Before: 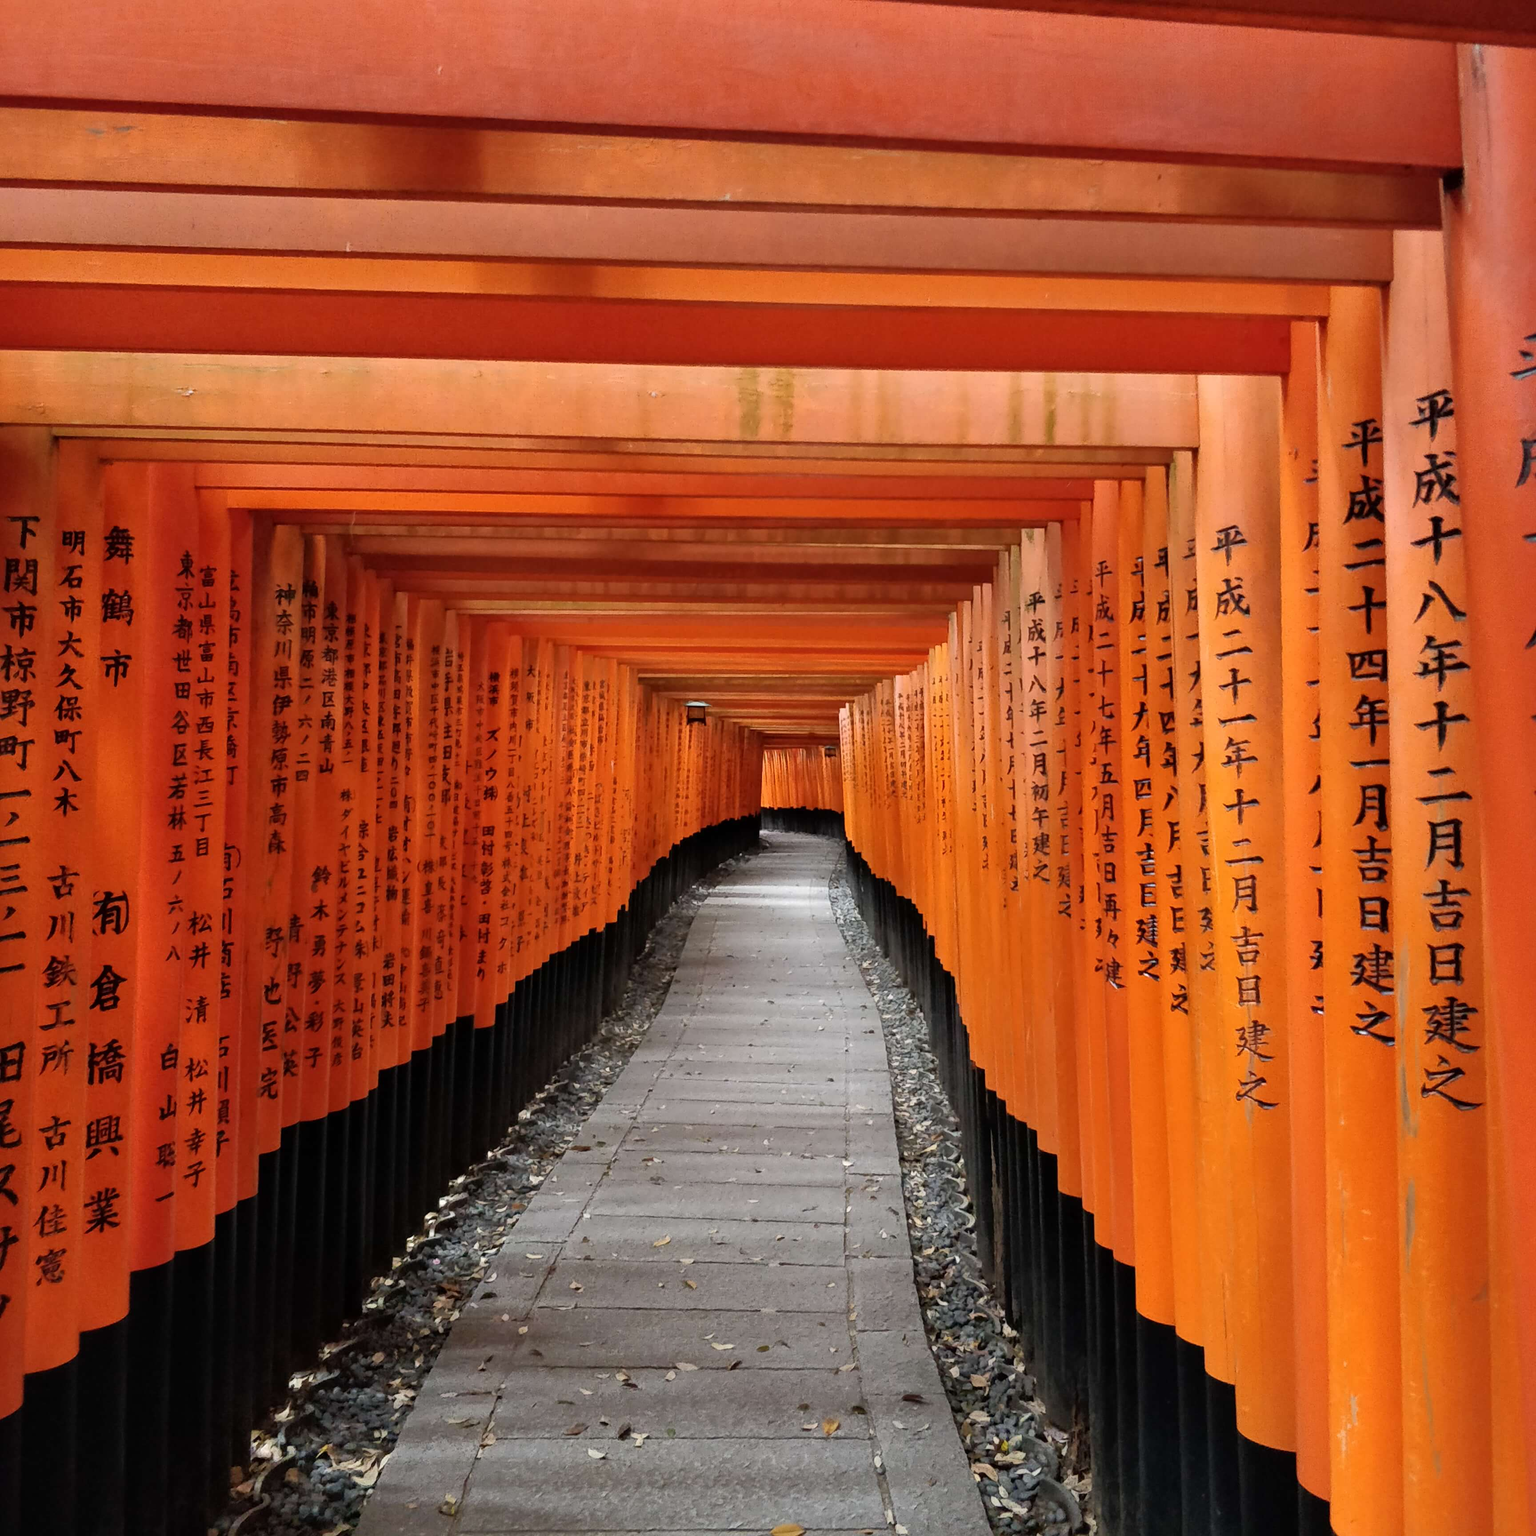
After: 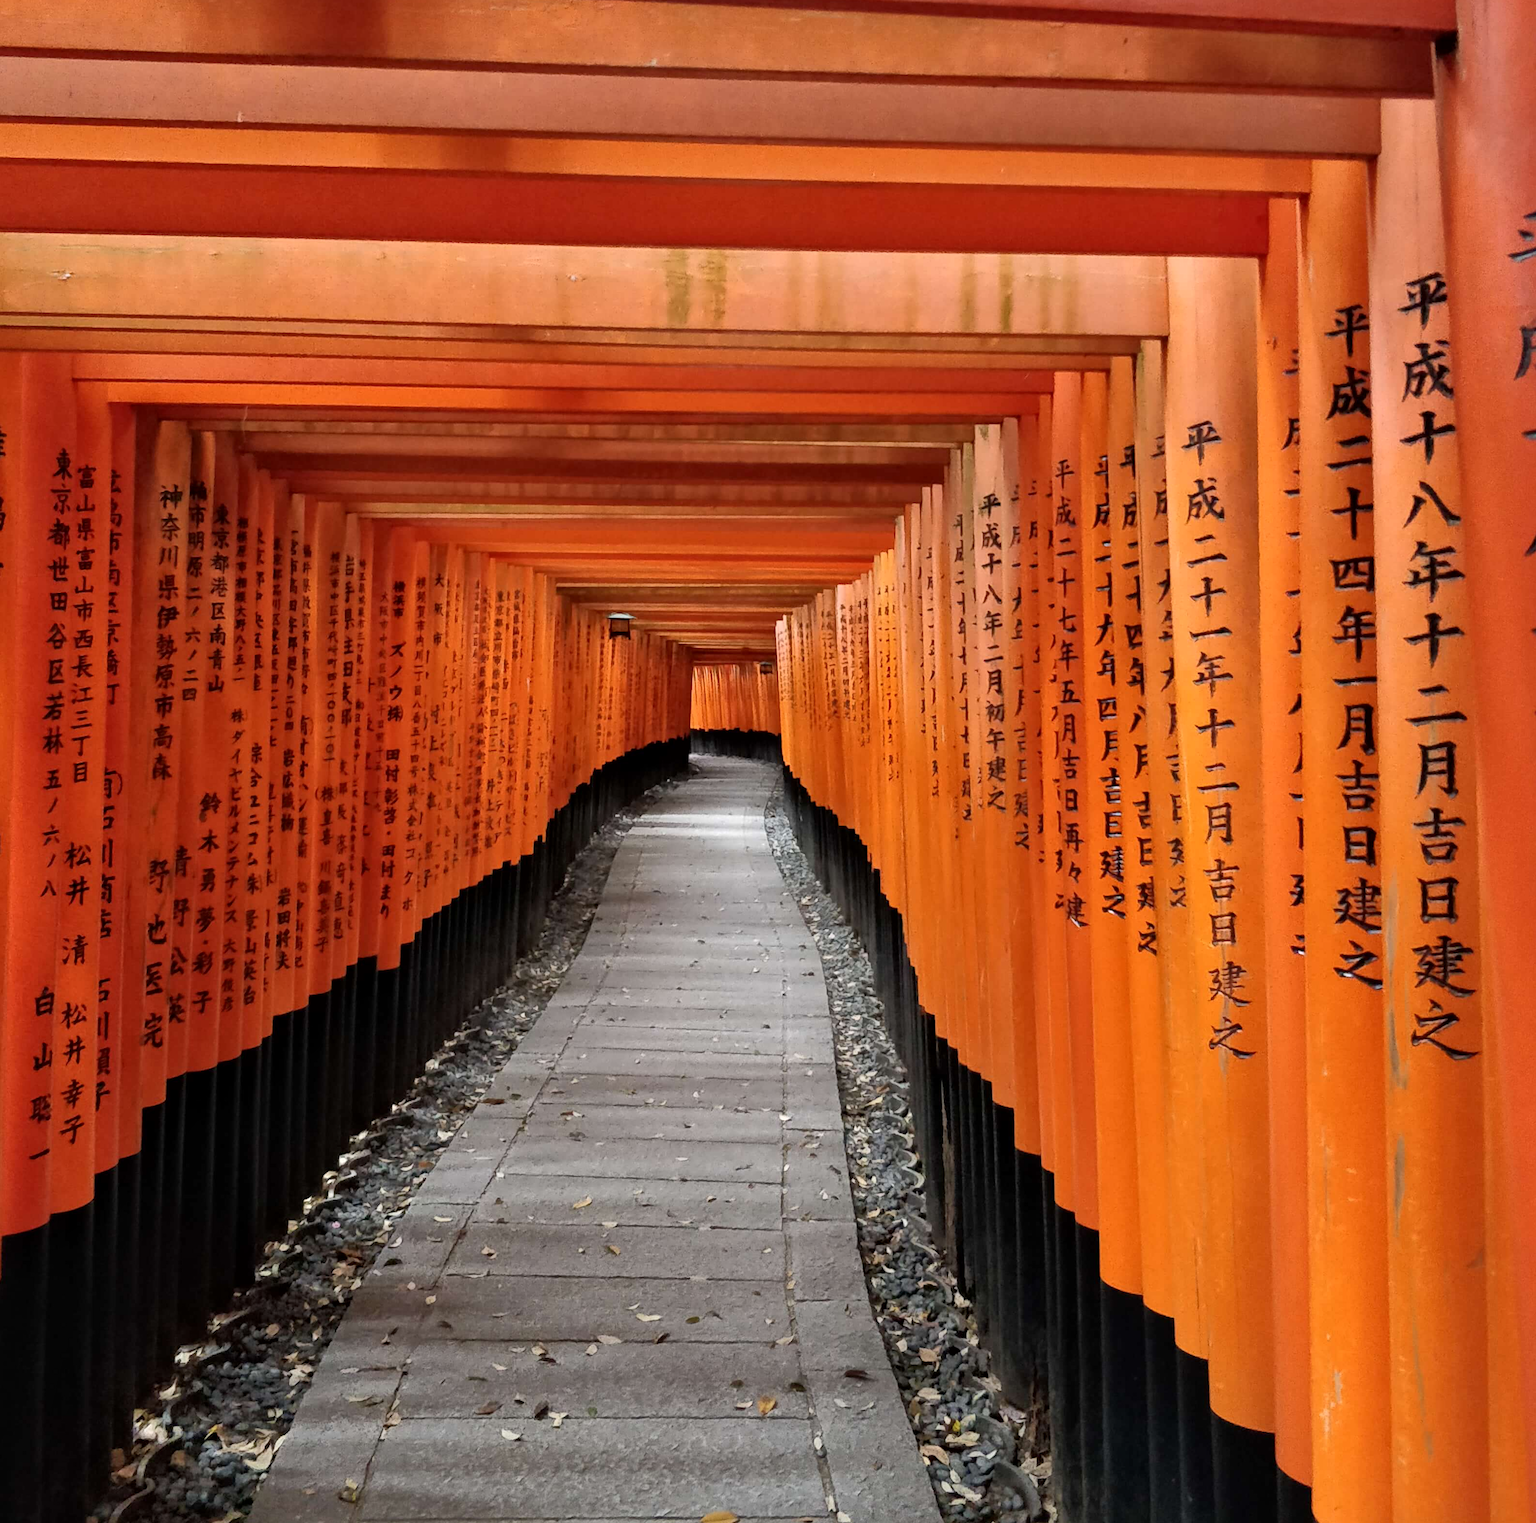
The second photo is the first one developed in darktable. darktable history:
local contrast: mode bilateral grid, contrast 20, coarseness 50, detail 120%, midtone range 0.2
crop and rotate: left 8.403%, top 9.136%
